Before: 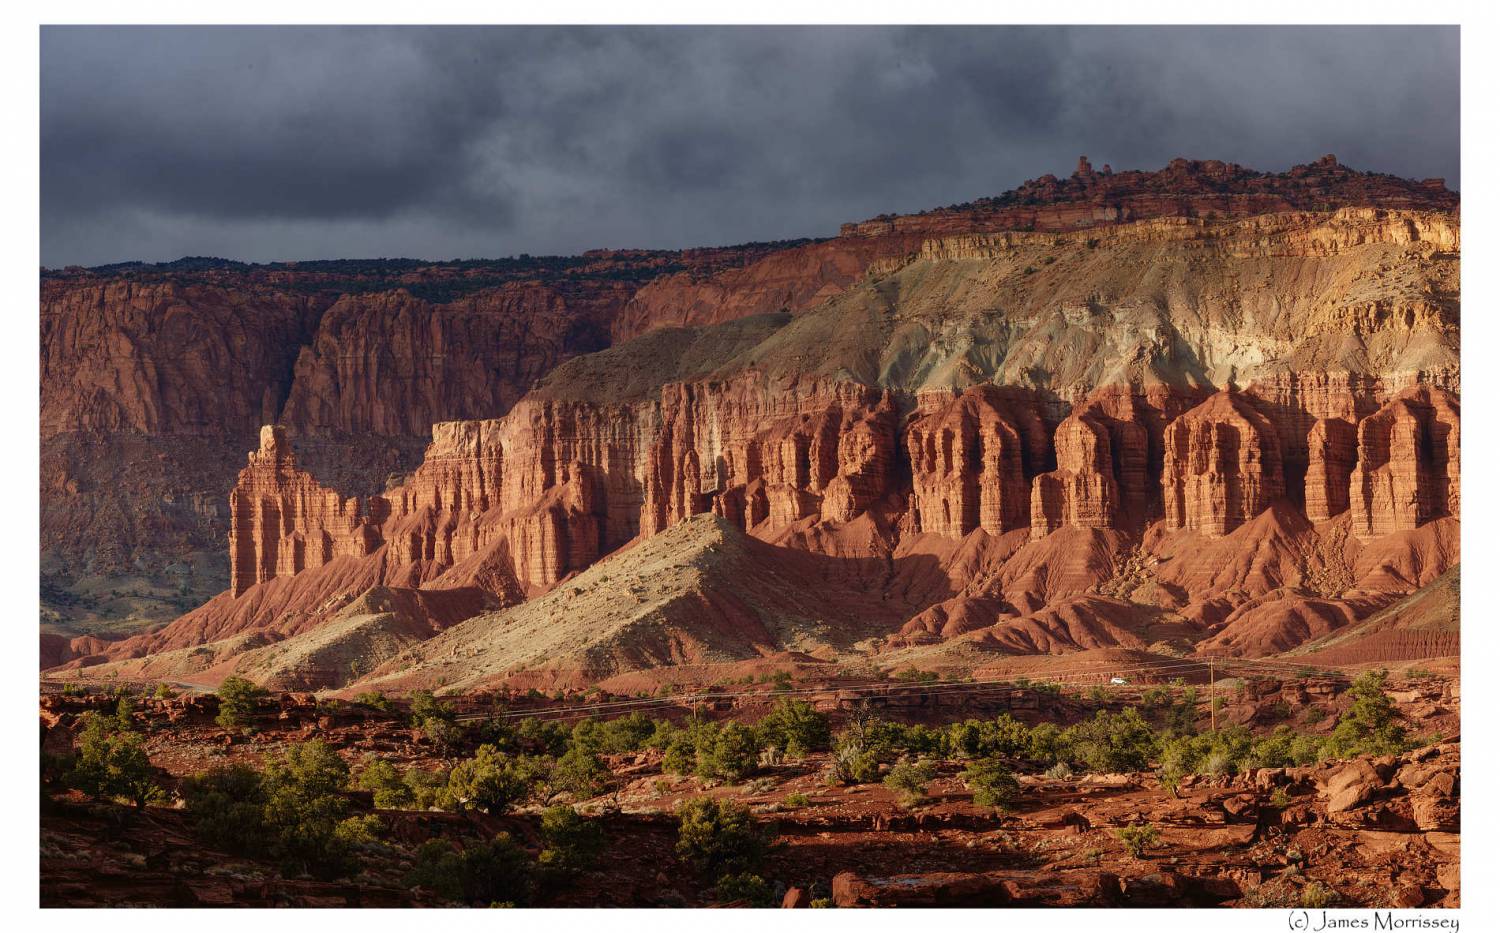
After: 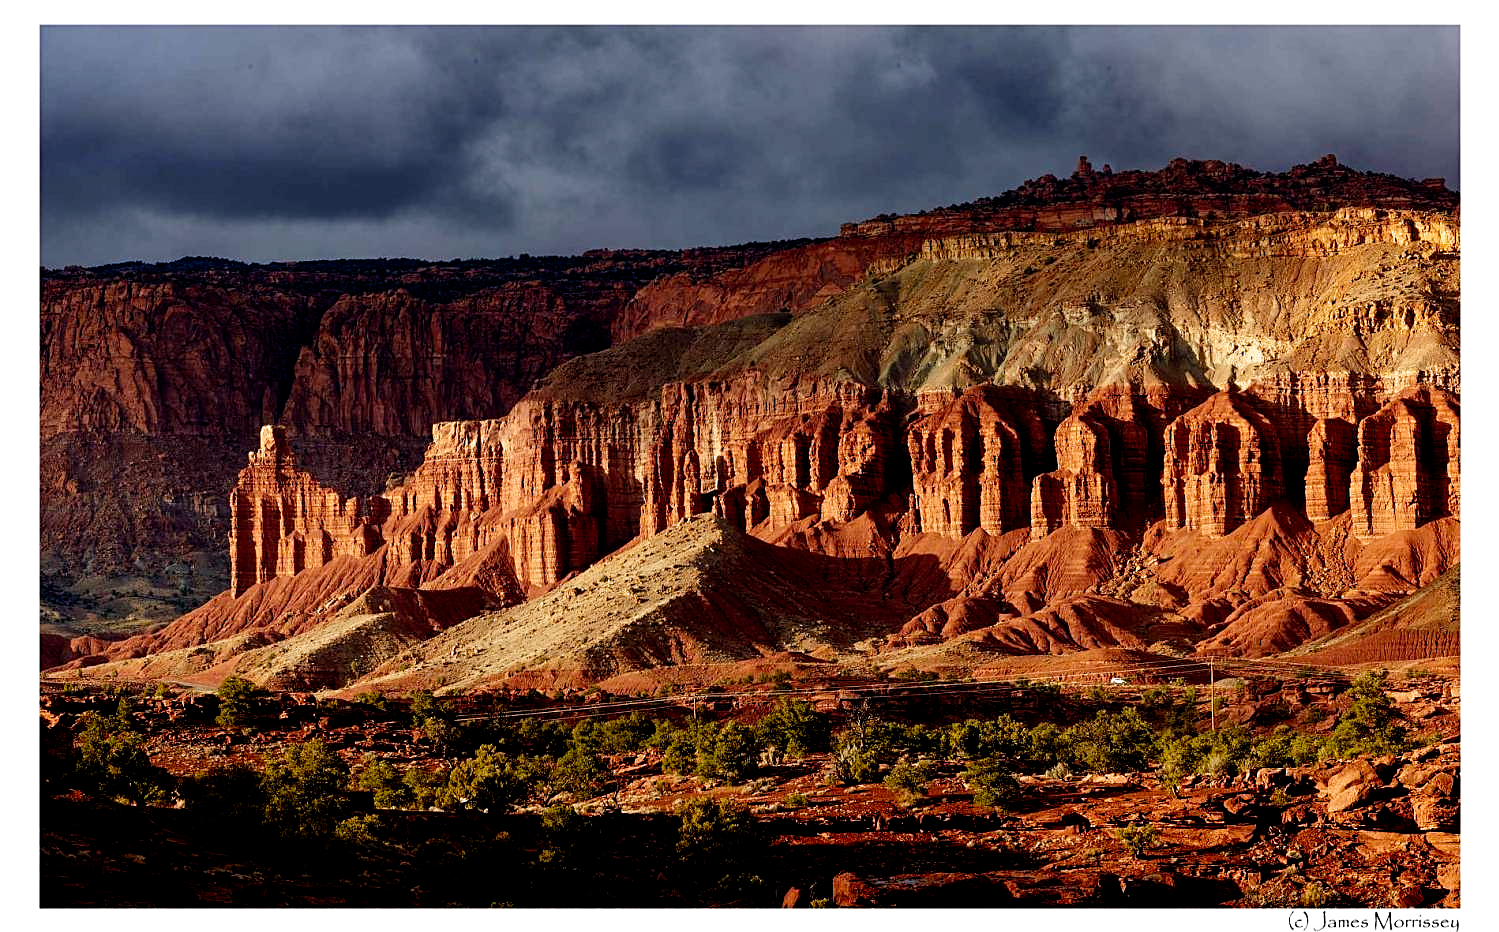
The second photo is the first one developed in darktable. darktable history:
filmic rgb: black relative exposure -5.5 EV, white relative exposure 2.5 EV, threshold 3 EV, target black luminance 0%, hardness 4.51, latitude 67.35%, contrast 1.453, shadows ↔ highlights balance -3.52%, preserve chrominance no, color science v4 (2020), contrast in shadows soft, enable highlight reconstruction true
sharpen: on, module defaults
